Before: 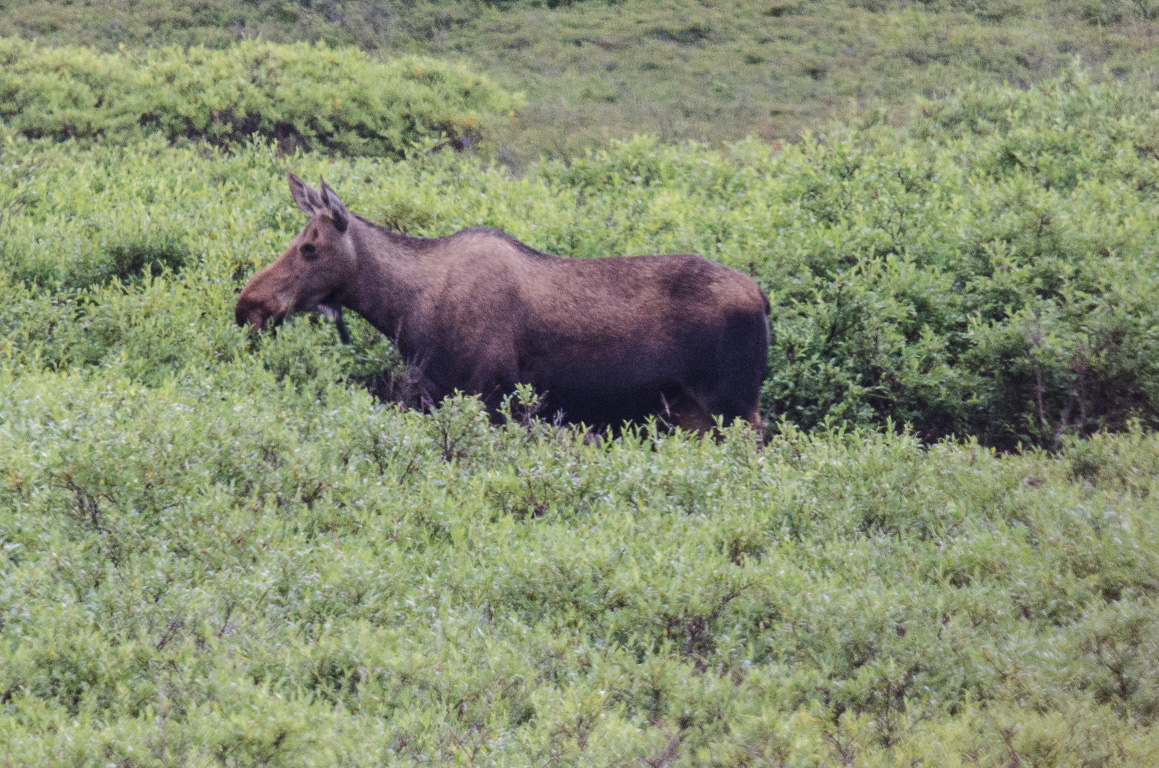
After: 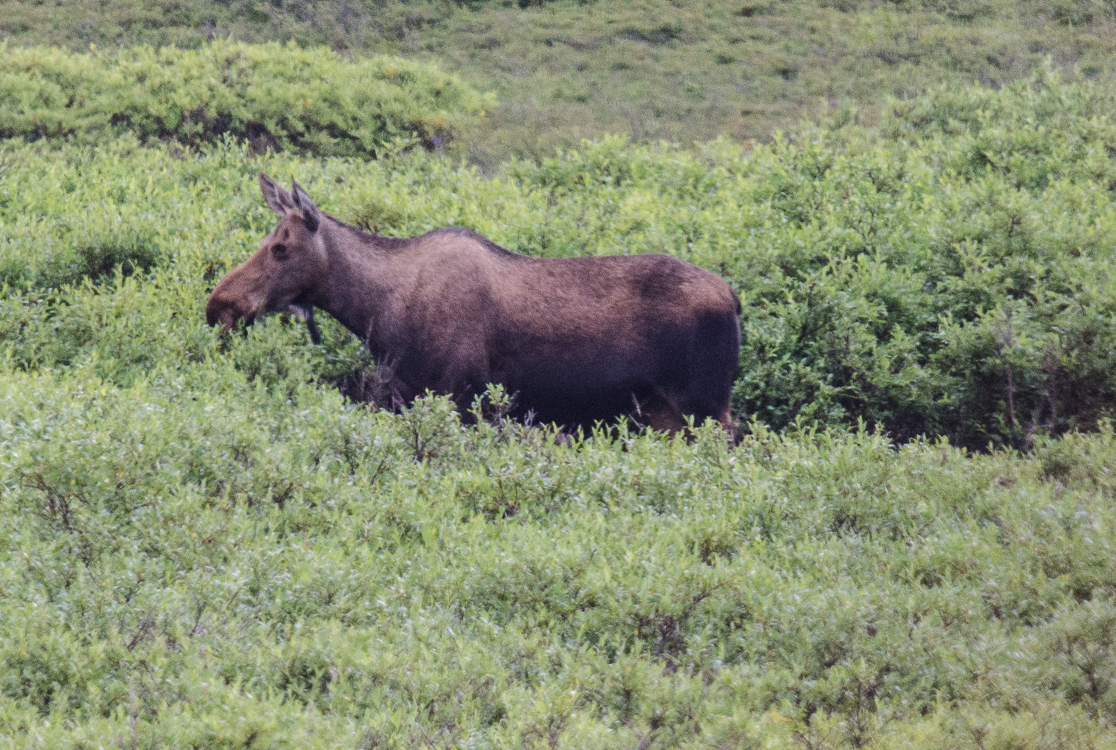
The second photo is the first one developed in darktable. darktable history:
white balance: emerald 1
crop and rotate: left 2.536%, right 1.107%, bottom 2.246%
